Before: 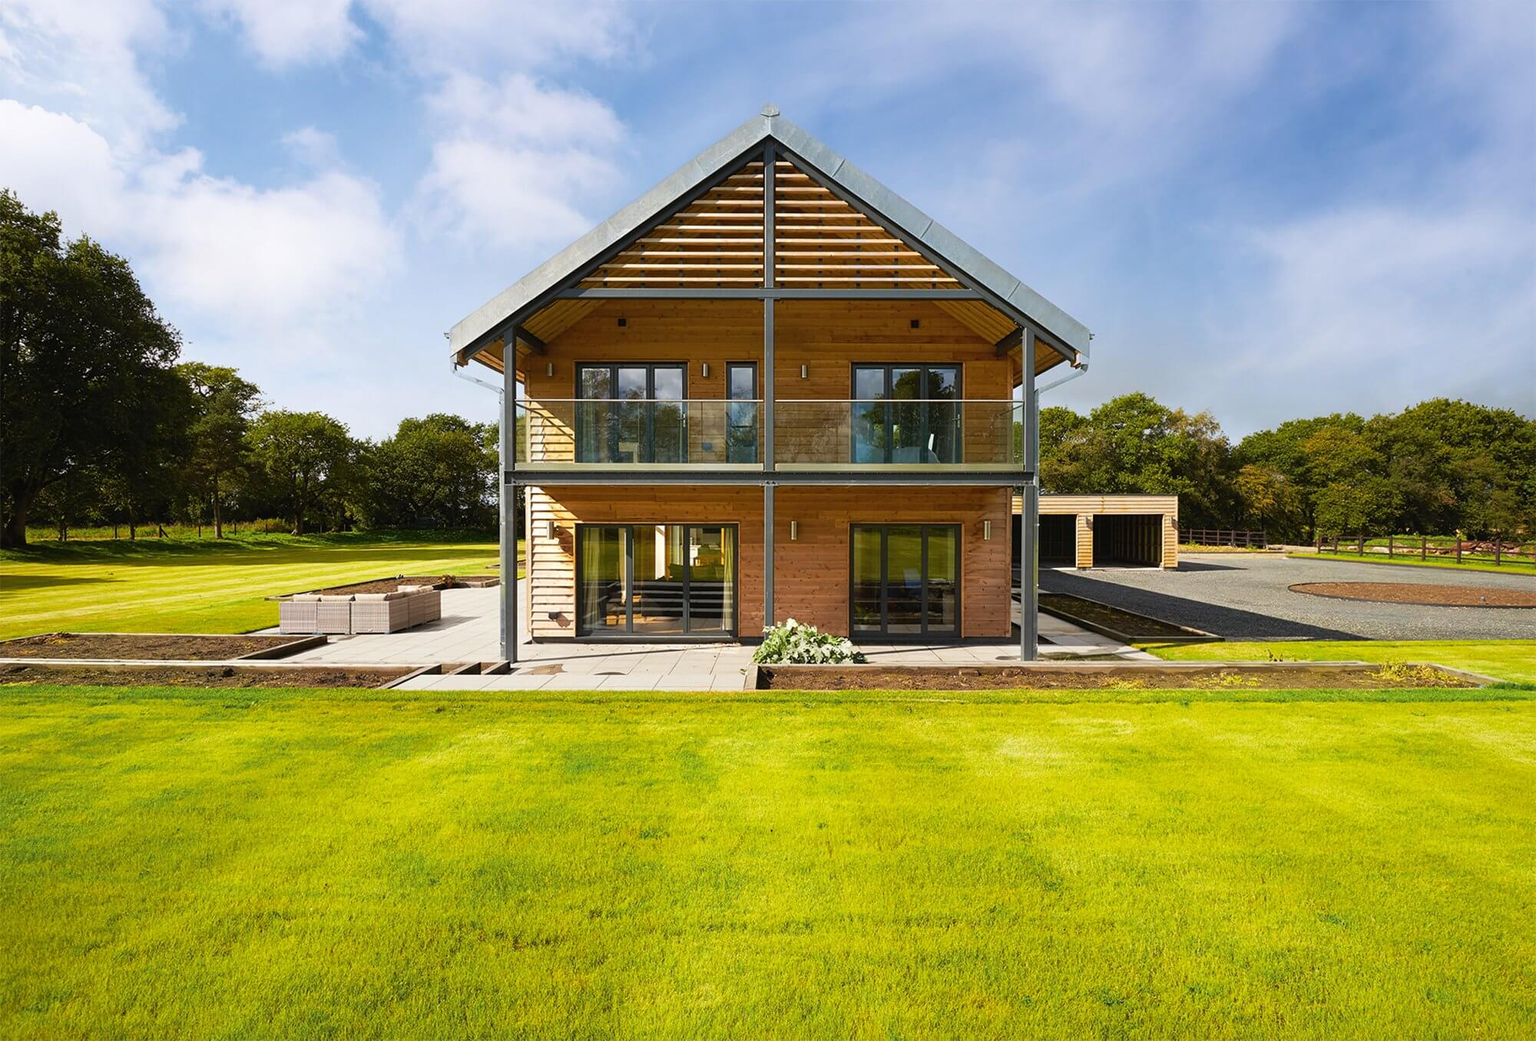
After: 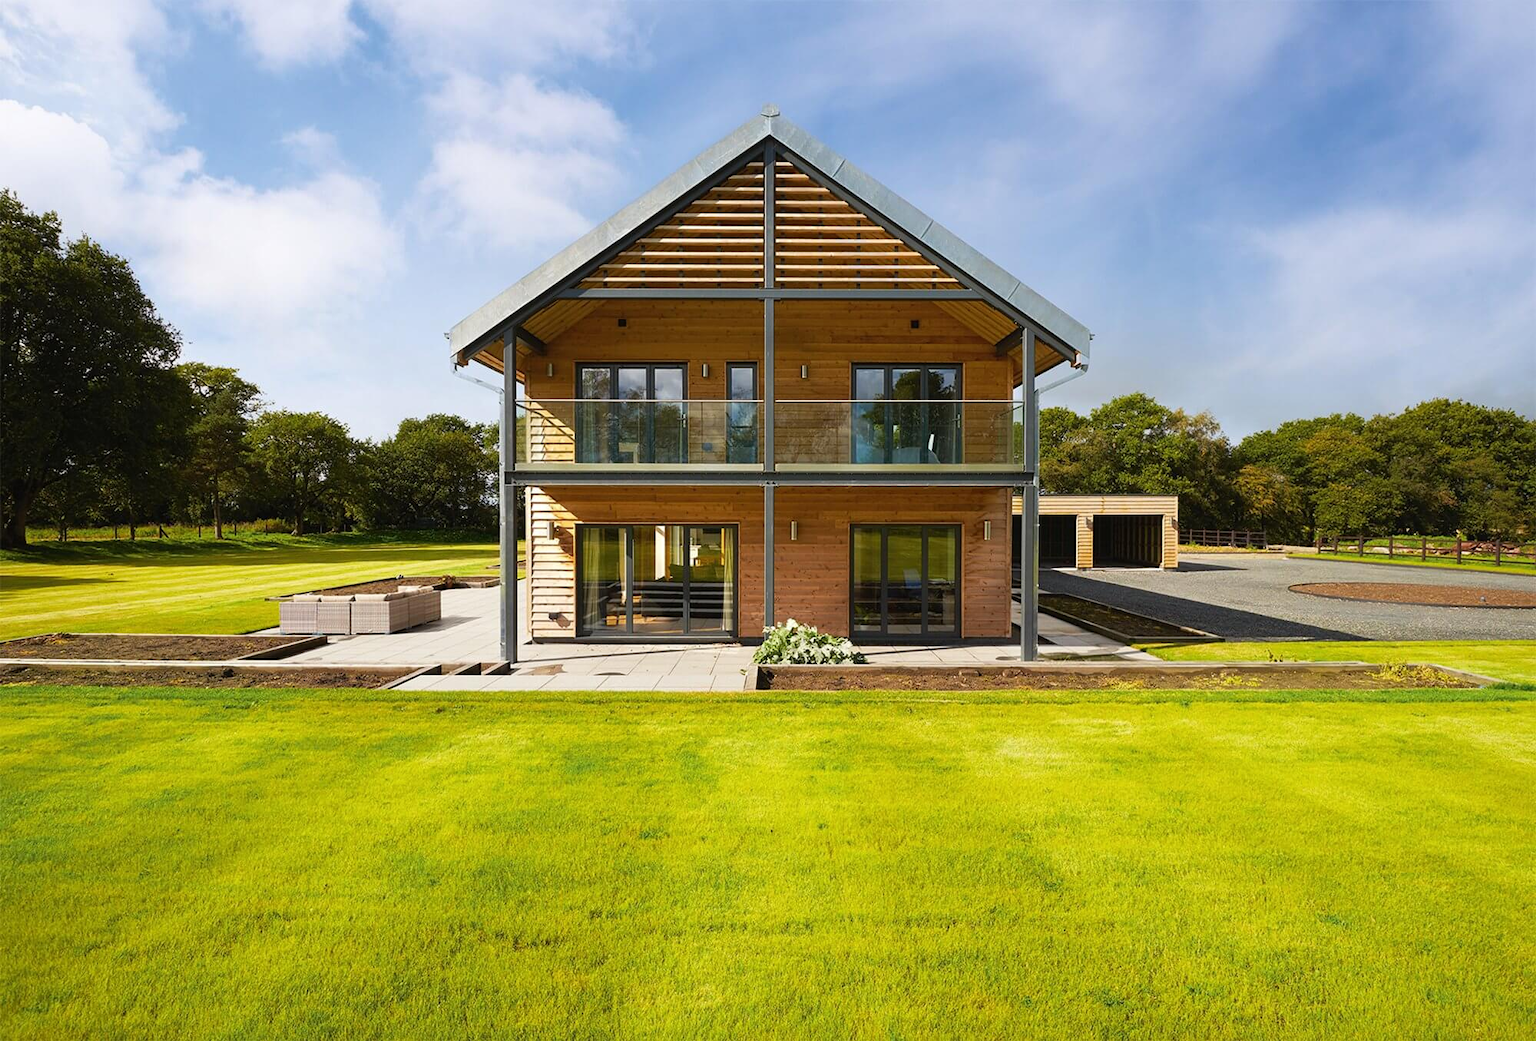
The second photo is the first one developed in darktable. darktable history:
color calibration: illuminant same as pipeline (D50), adaptation XYZ, x 0.345, y 0.357, temperature 5017.42 K
